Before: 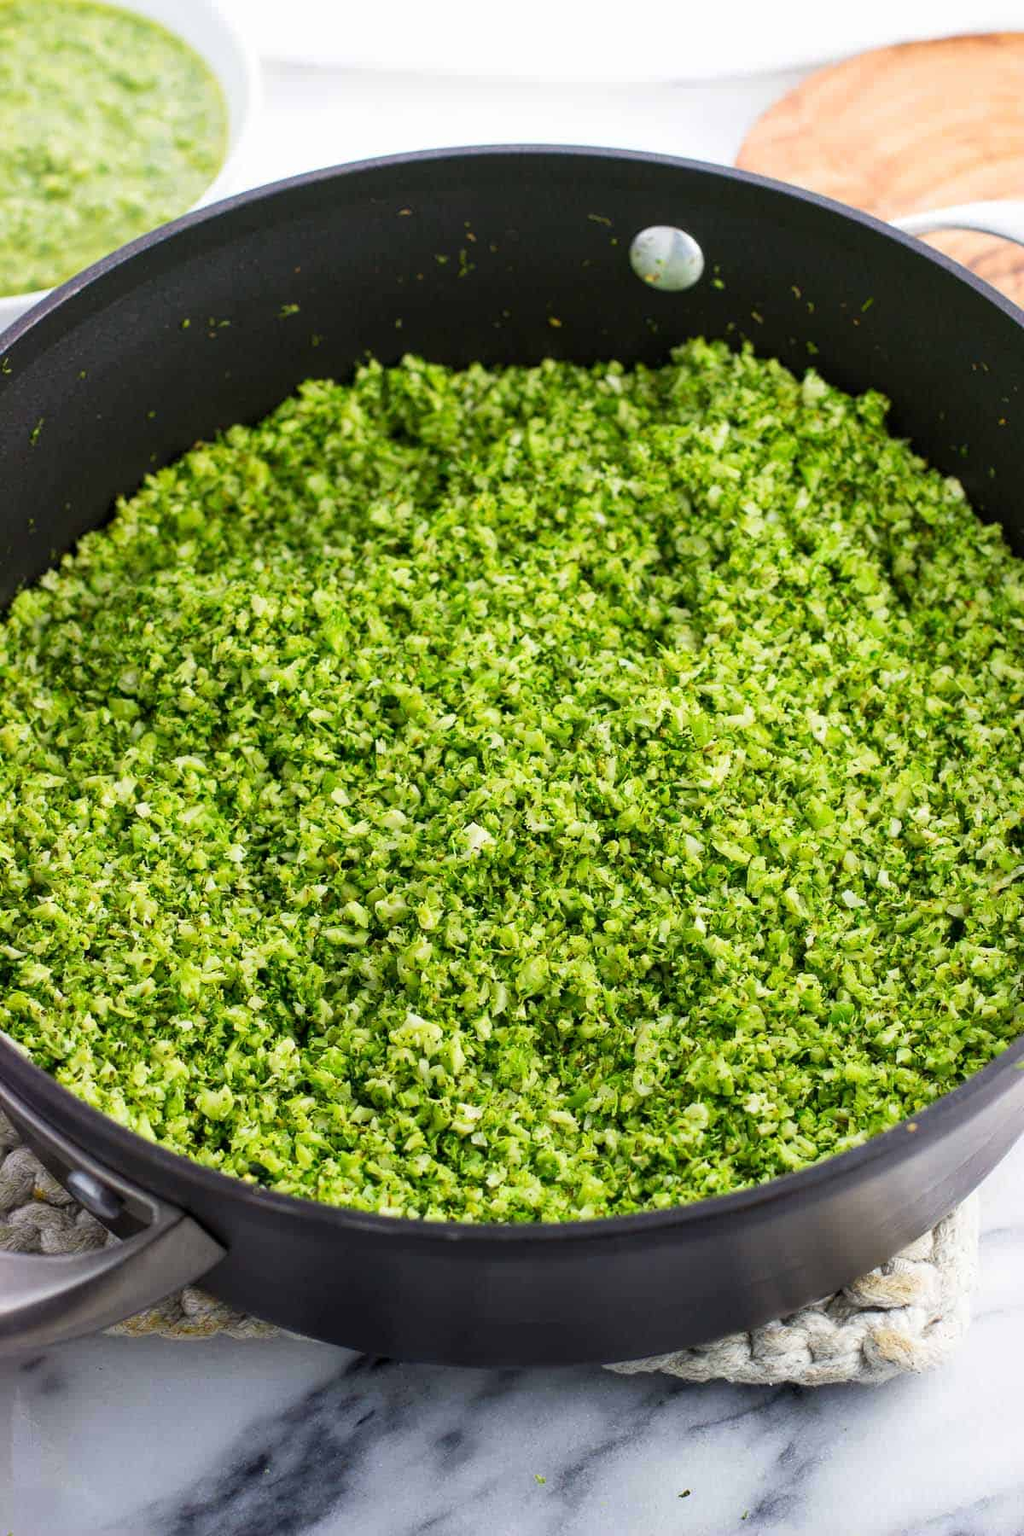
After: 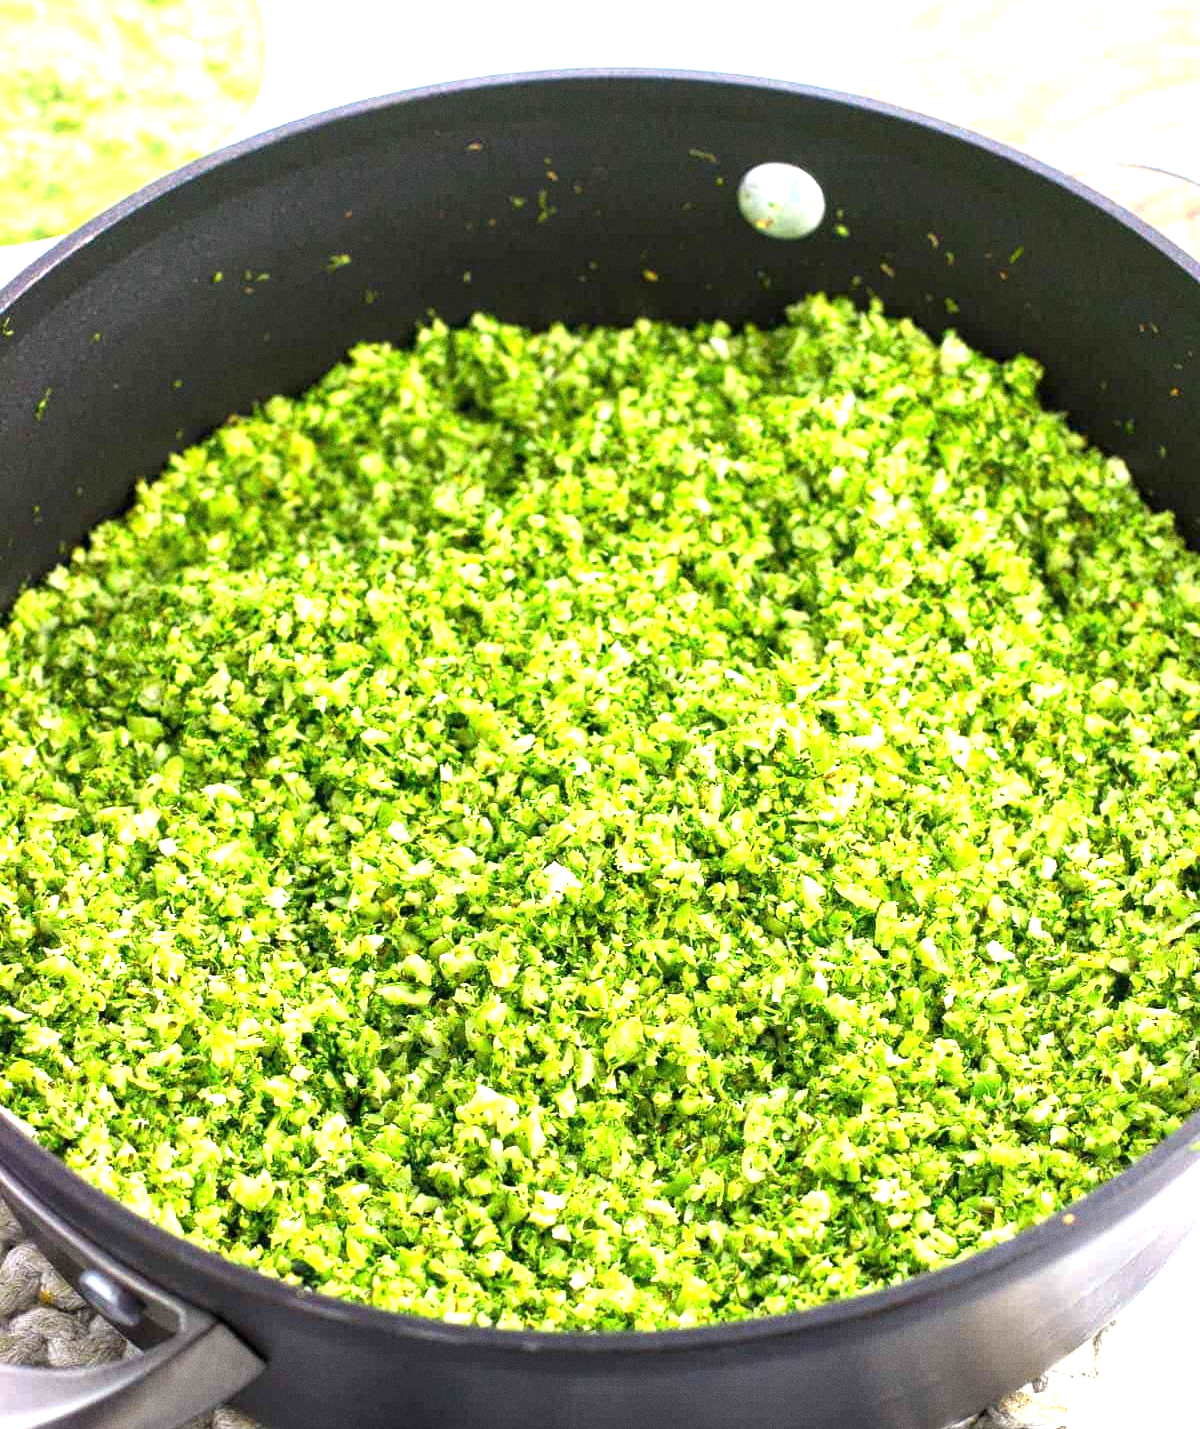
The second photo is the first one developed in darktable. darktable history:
crop and rotate: top 5.667%, bottom 14.937%
grain: coarseness 0.09 ISO
exposure: black level correction 0, exposure 1.2 EV, compensate highlight preservation false
